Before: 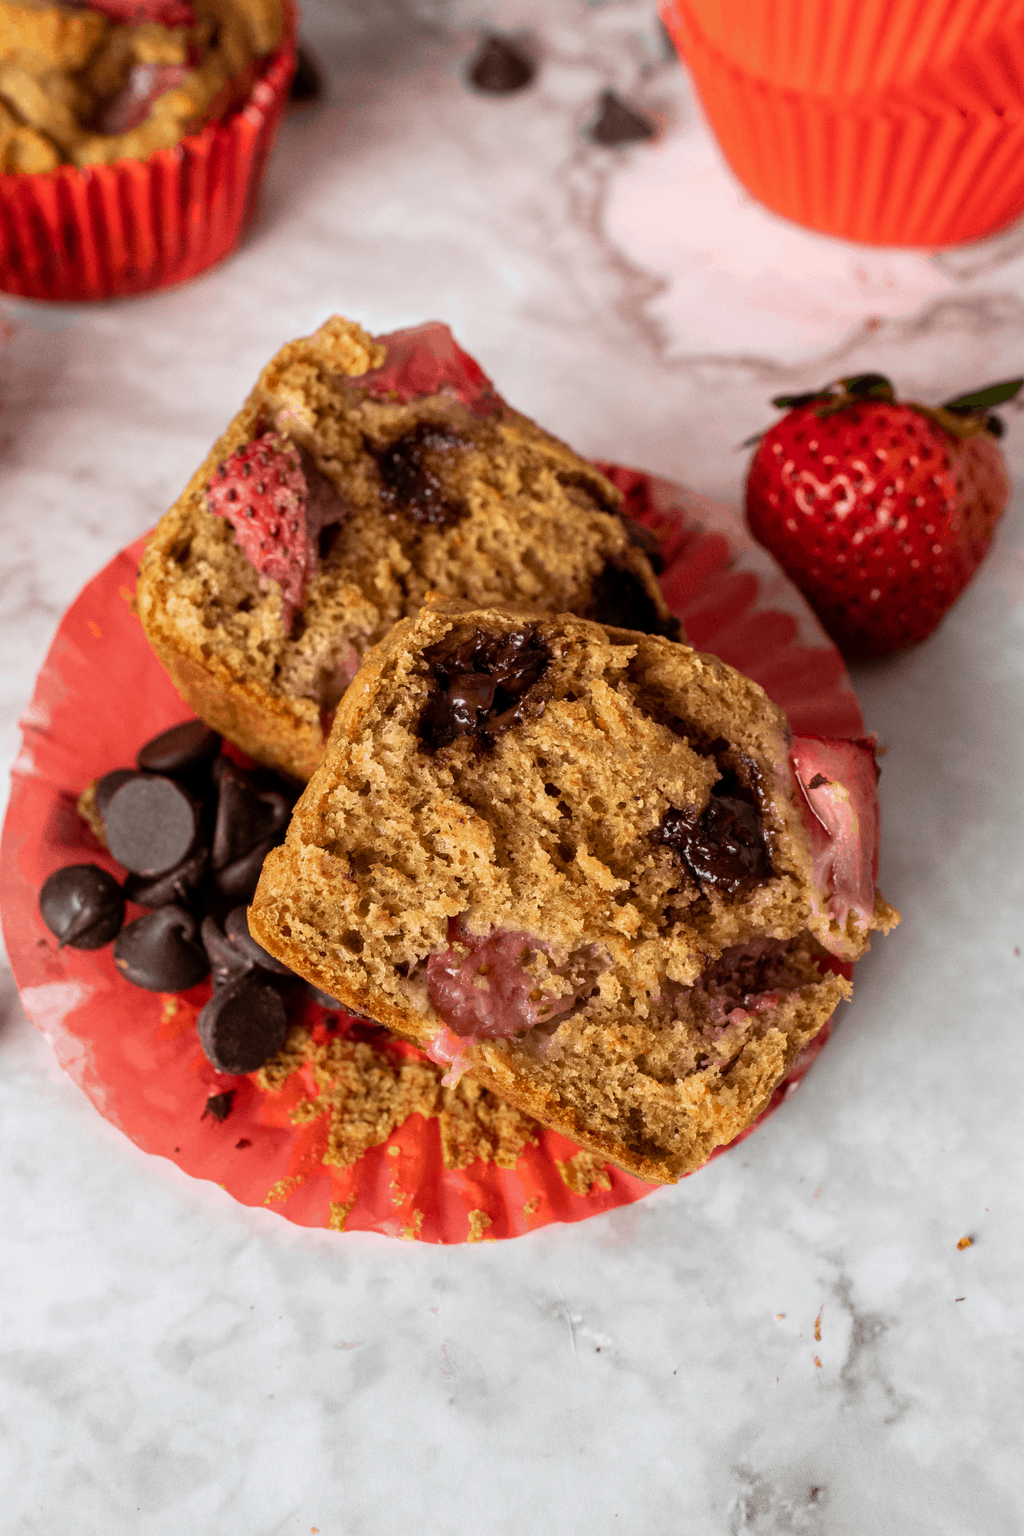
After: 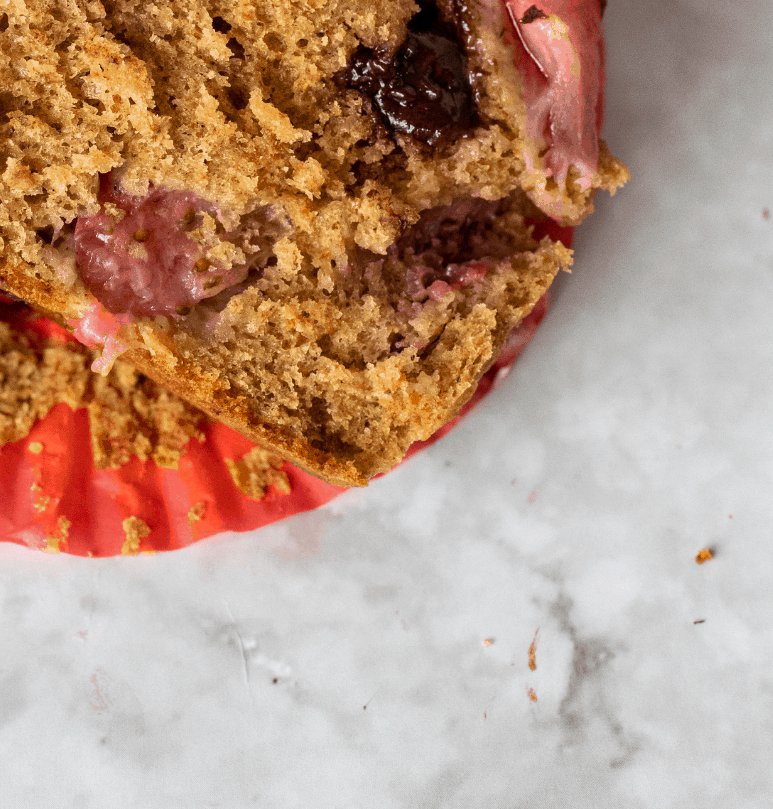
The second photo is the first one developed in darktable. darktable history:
crop and rotate: left 35.575%, top 50.064%, bottom 4.936%
